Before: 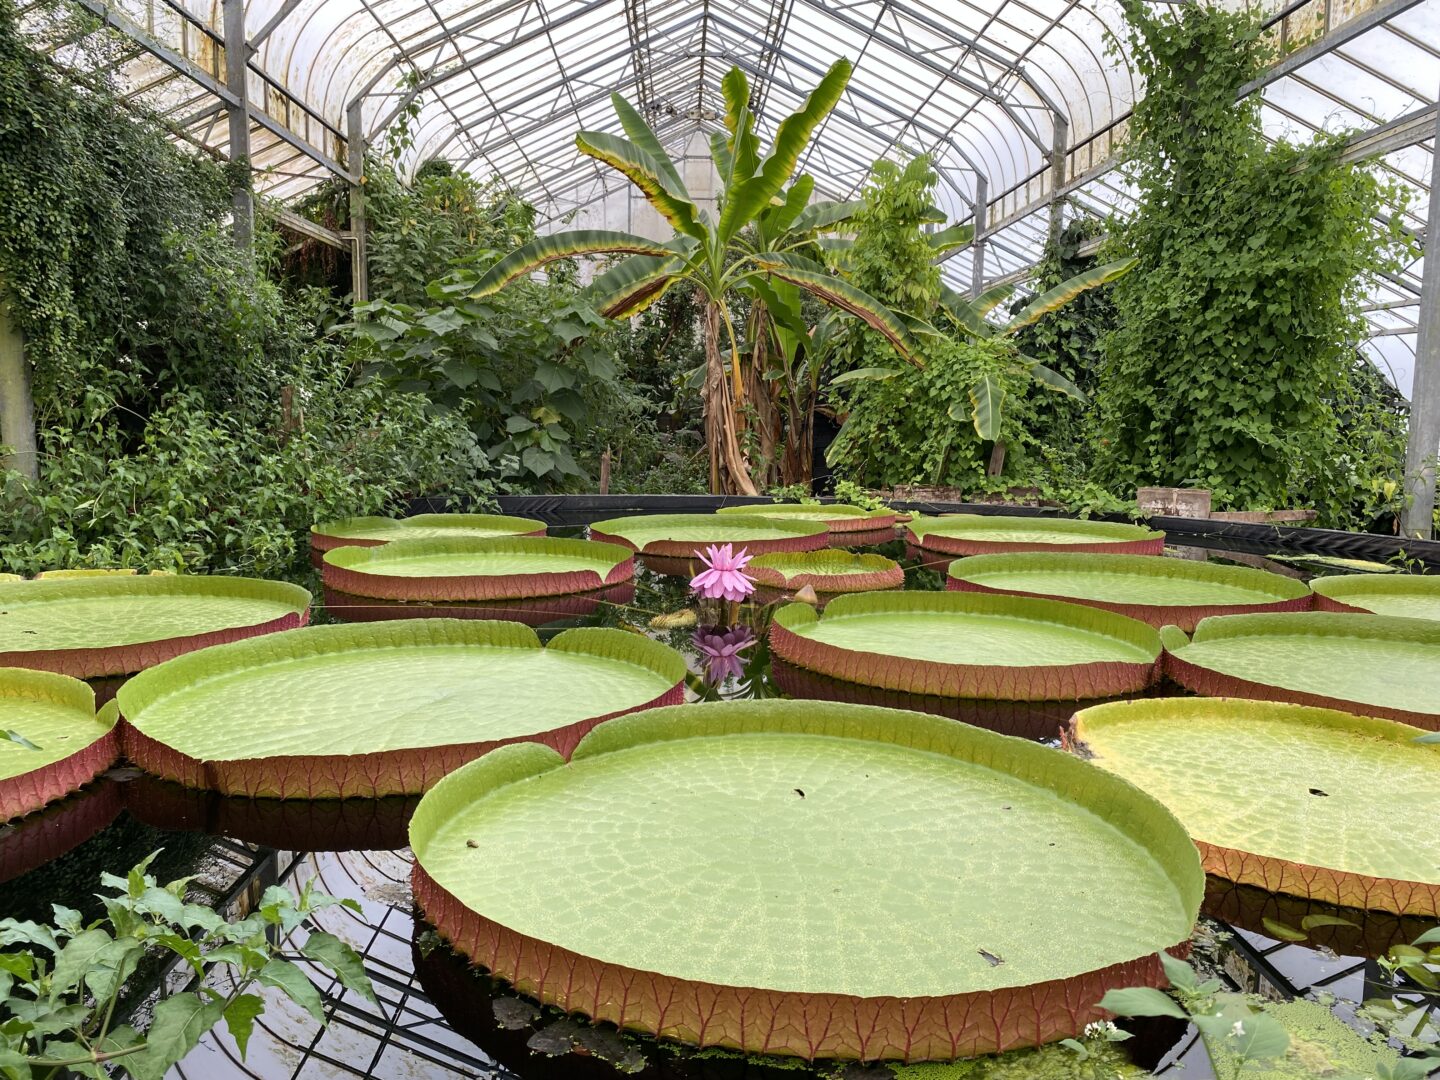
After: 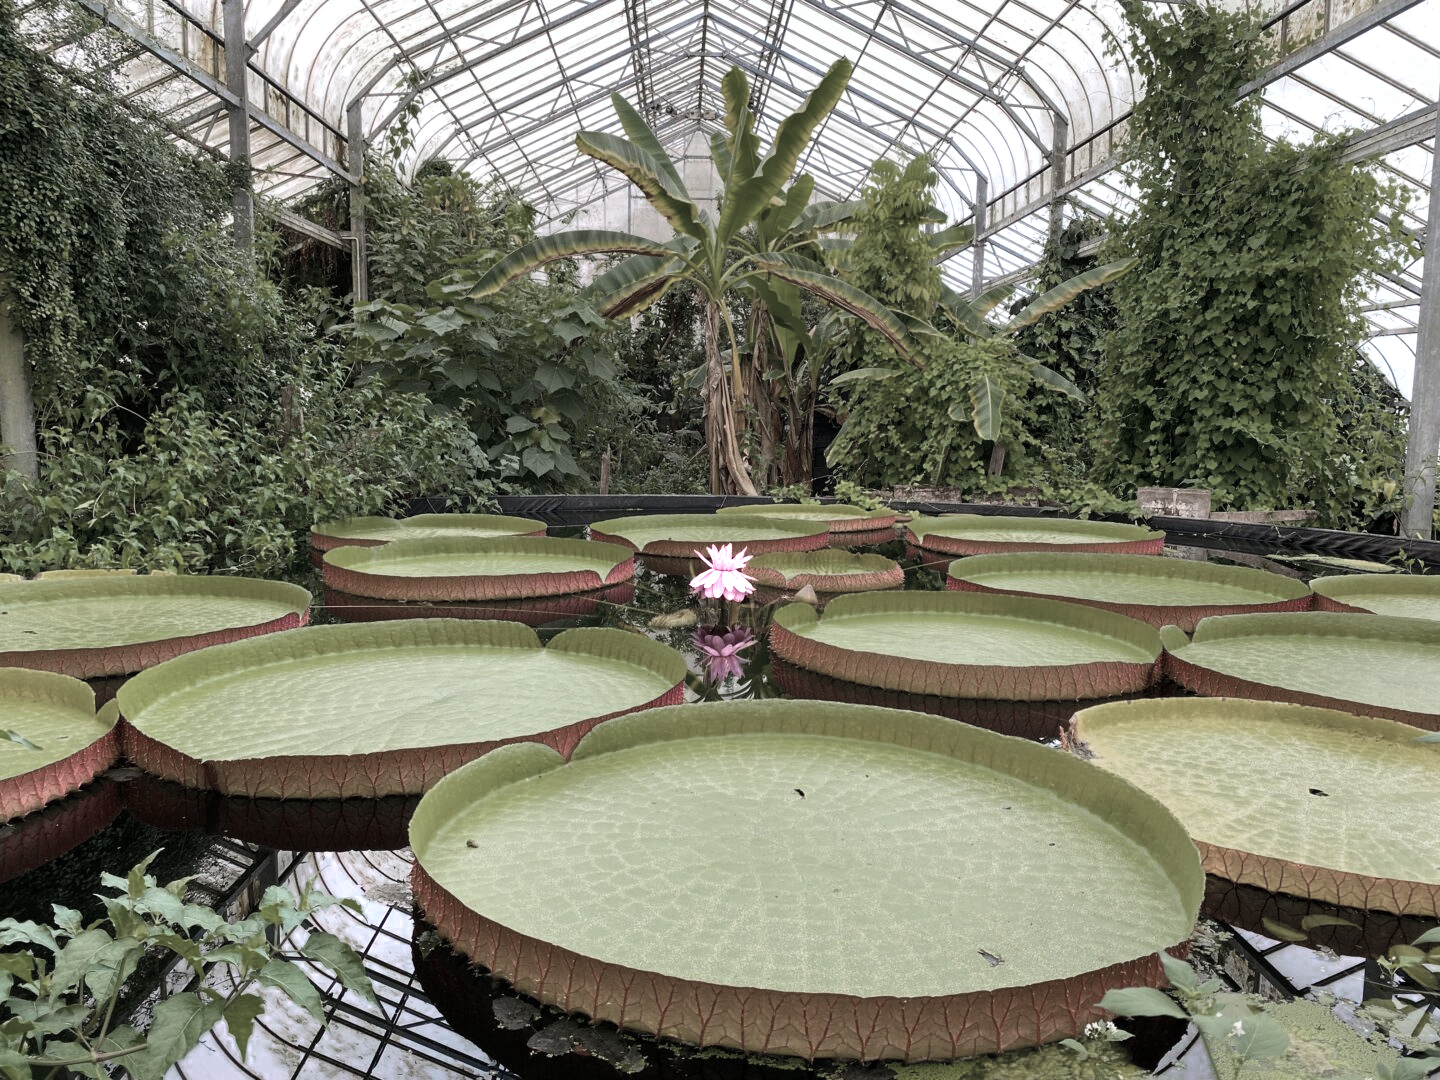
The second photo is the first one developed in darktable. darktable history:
color balance rgb: linear chroma grading › shadows -7.584%, linear chroma grading › global chroma 9.667%, perceptual saturation grading › global saturation 25.402%, global vibrance 9.553%
color zones: curves: ch0 [(0, 0.613) (0.01, 0.613) (0.245, 0.448) (0.498, 0.529) (0.642, 0.665) (0.879, 0.777) (0.99, 0.613)]; ch1 [(0, 0.272) (0.219, 0.127) (0.724, 0.346)]
